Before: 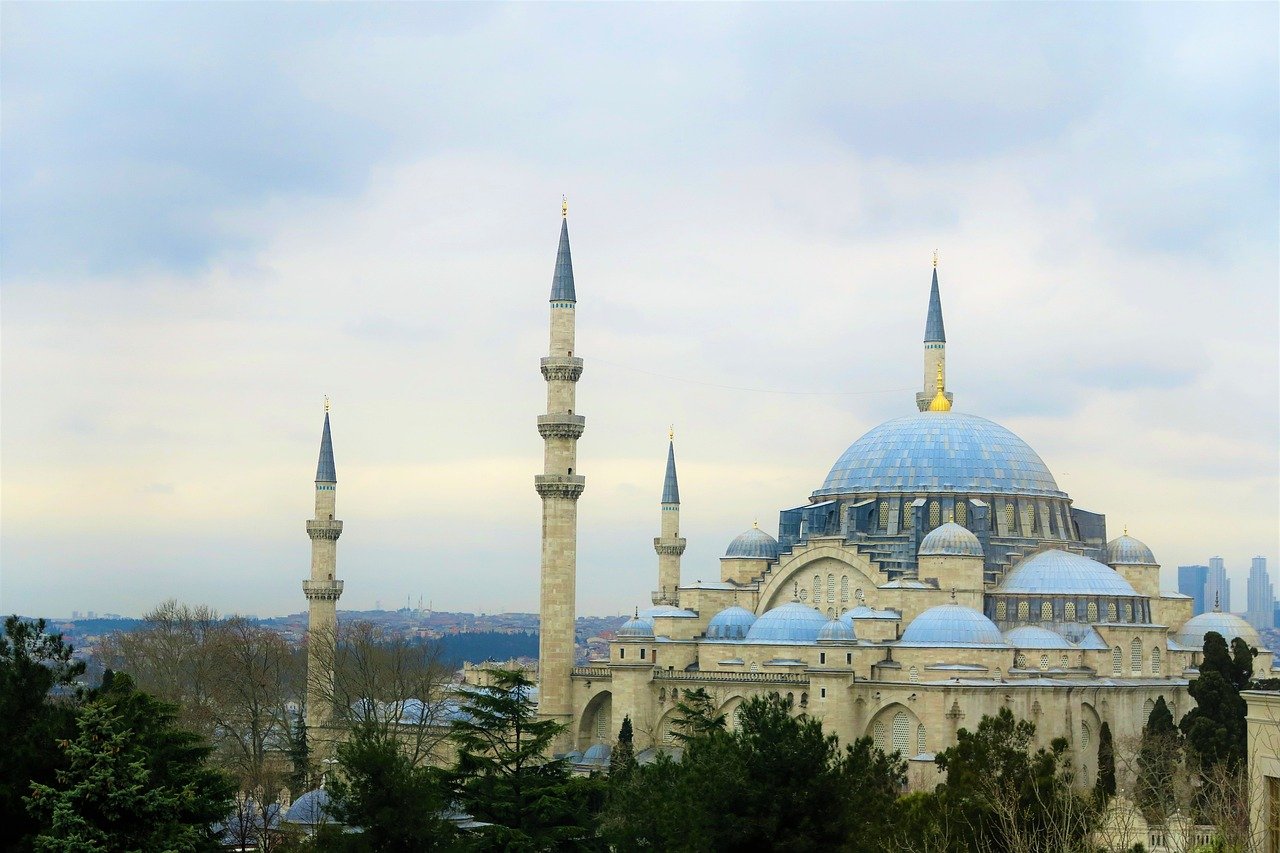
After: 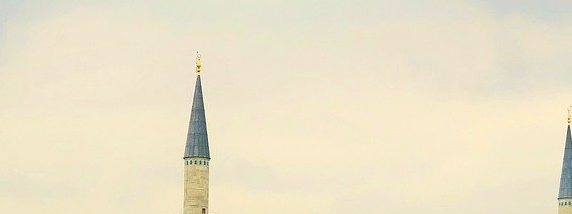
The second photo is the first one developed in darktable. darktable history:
color correction: highlights a* 1.39, highlights b* 17.83
crop: left 28.64%, top 16.832%, right 26.637%, bottom 58.055%
